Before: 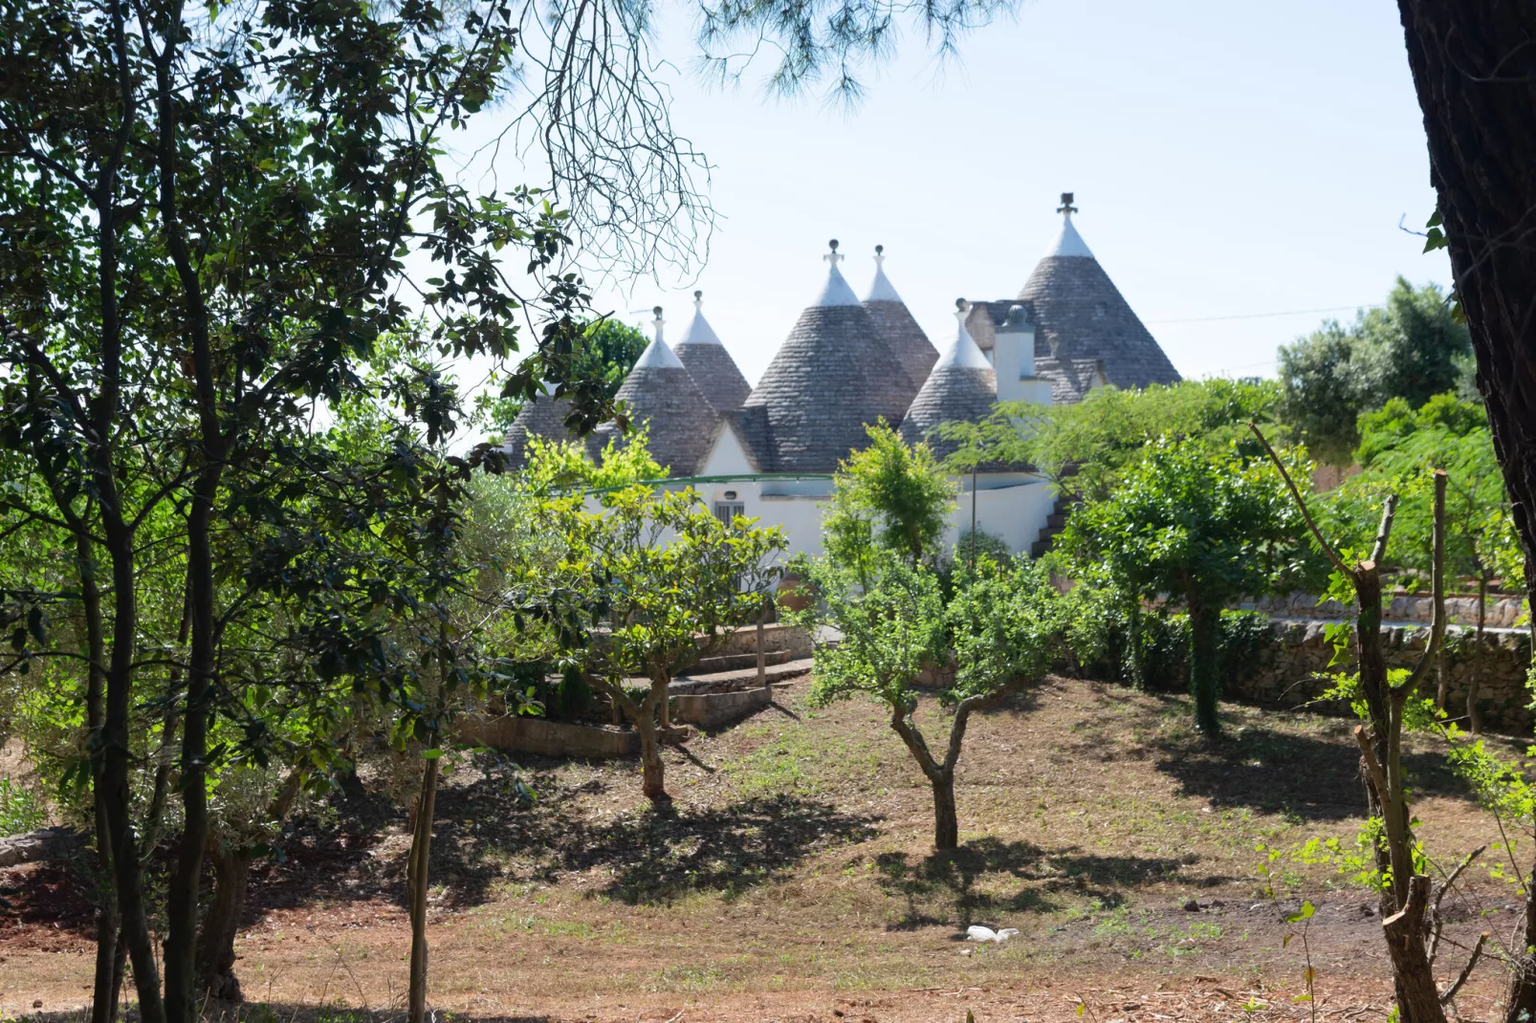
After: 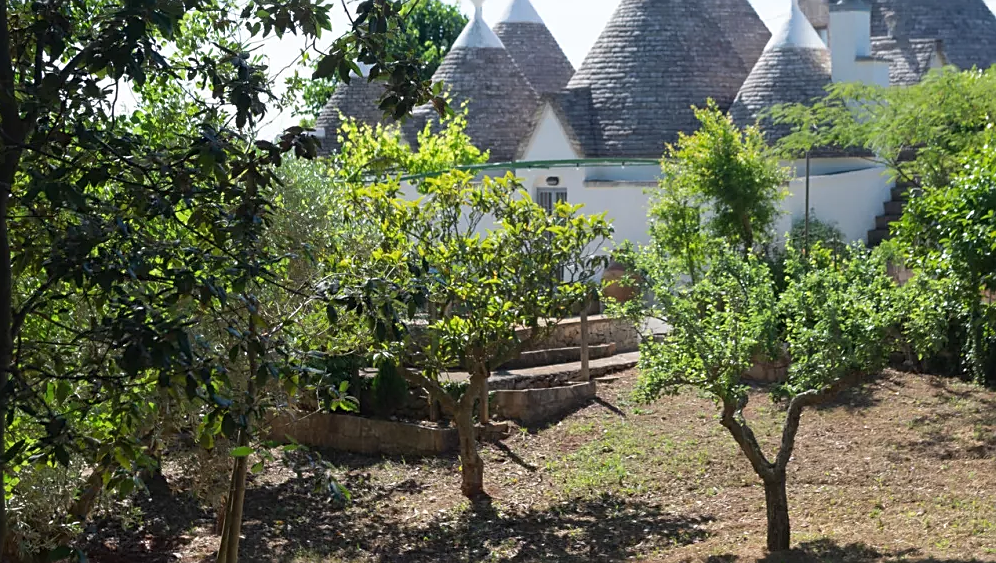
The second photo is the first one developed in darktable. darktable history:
sharpen: on, module defaults
crop: left 13.184%, top 31.575%, right 24.597%, bottom 15.748%
